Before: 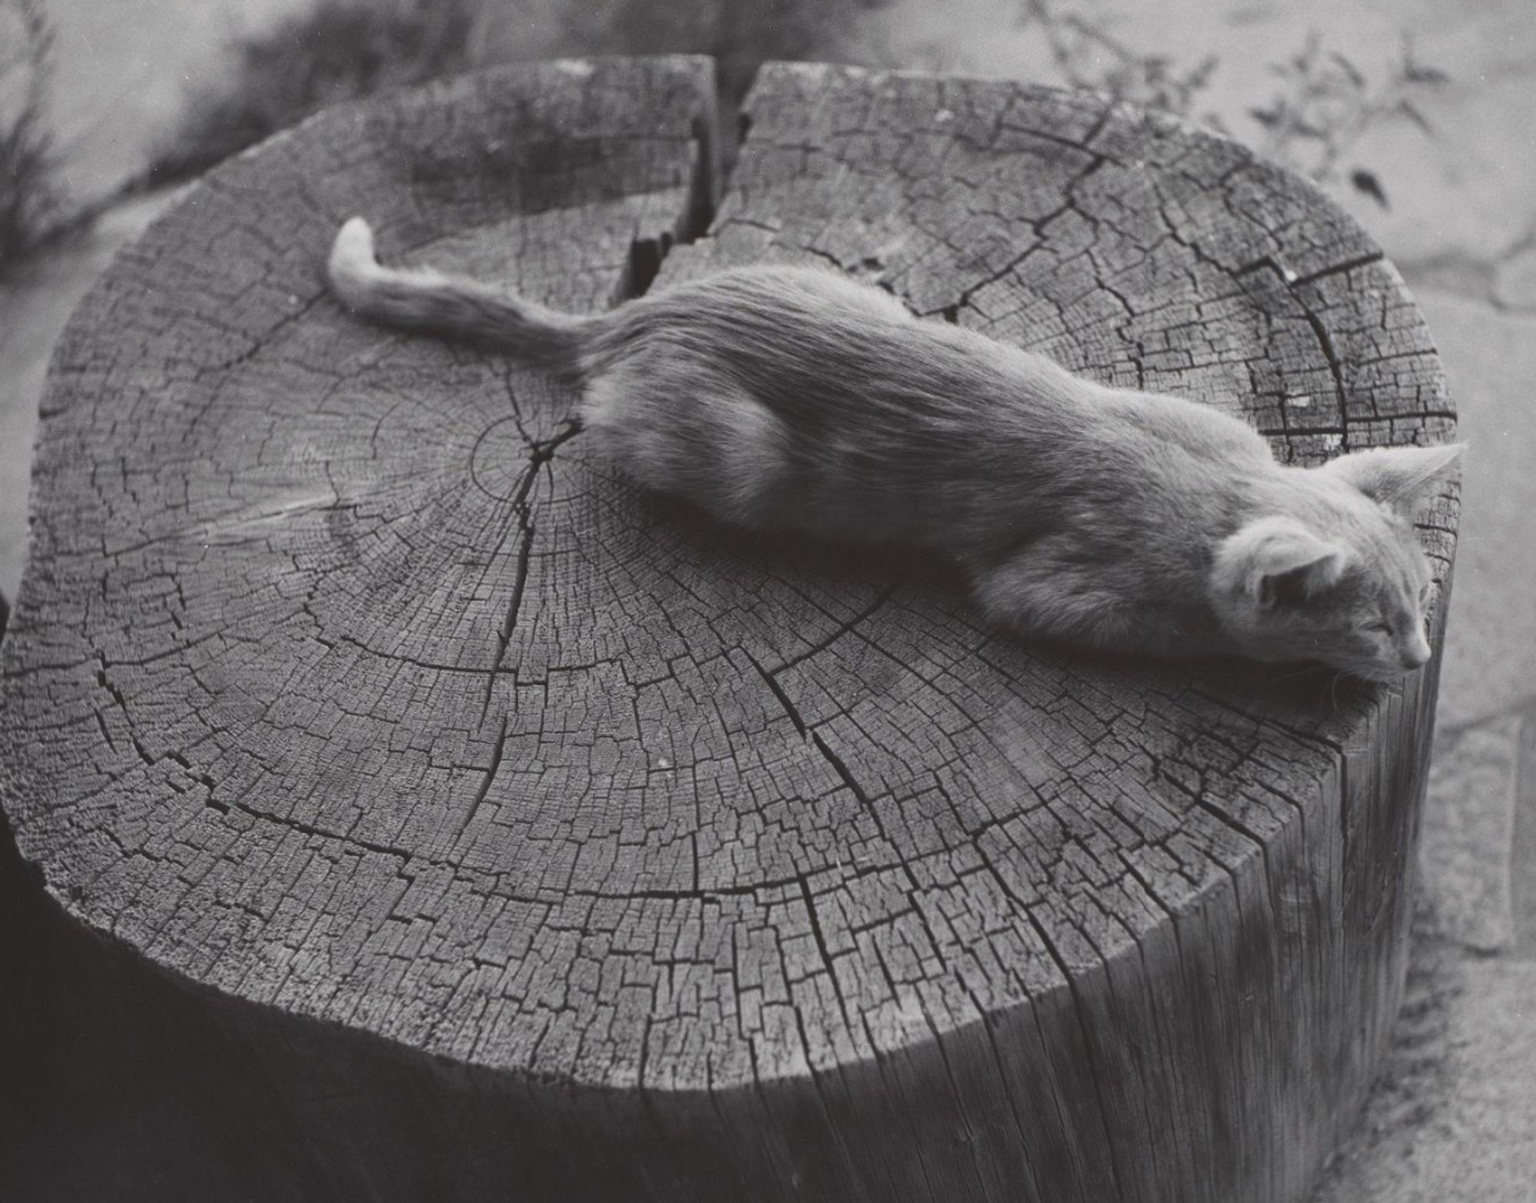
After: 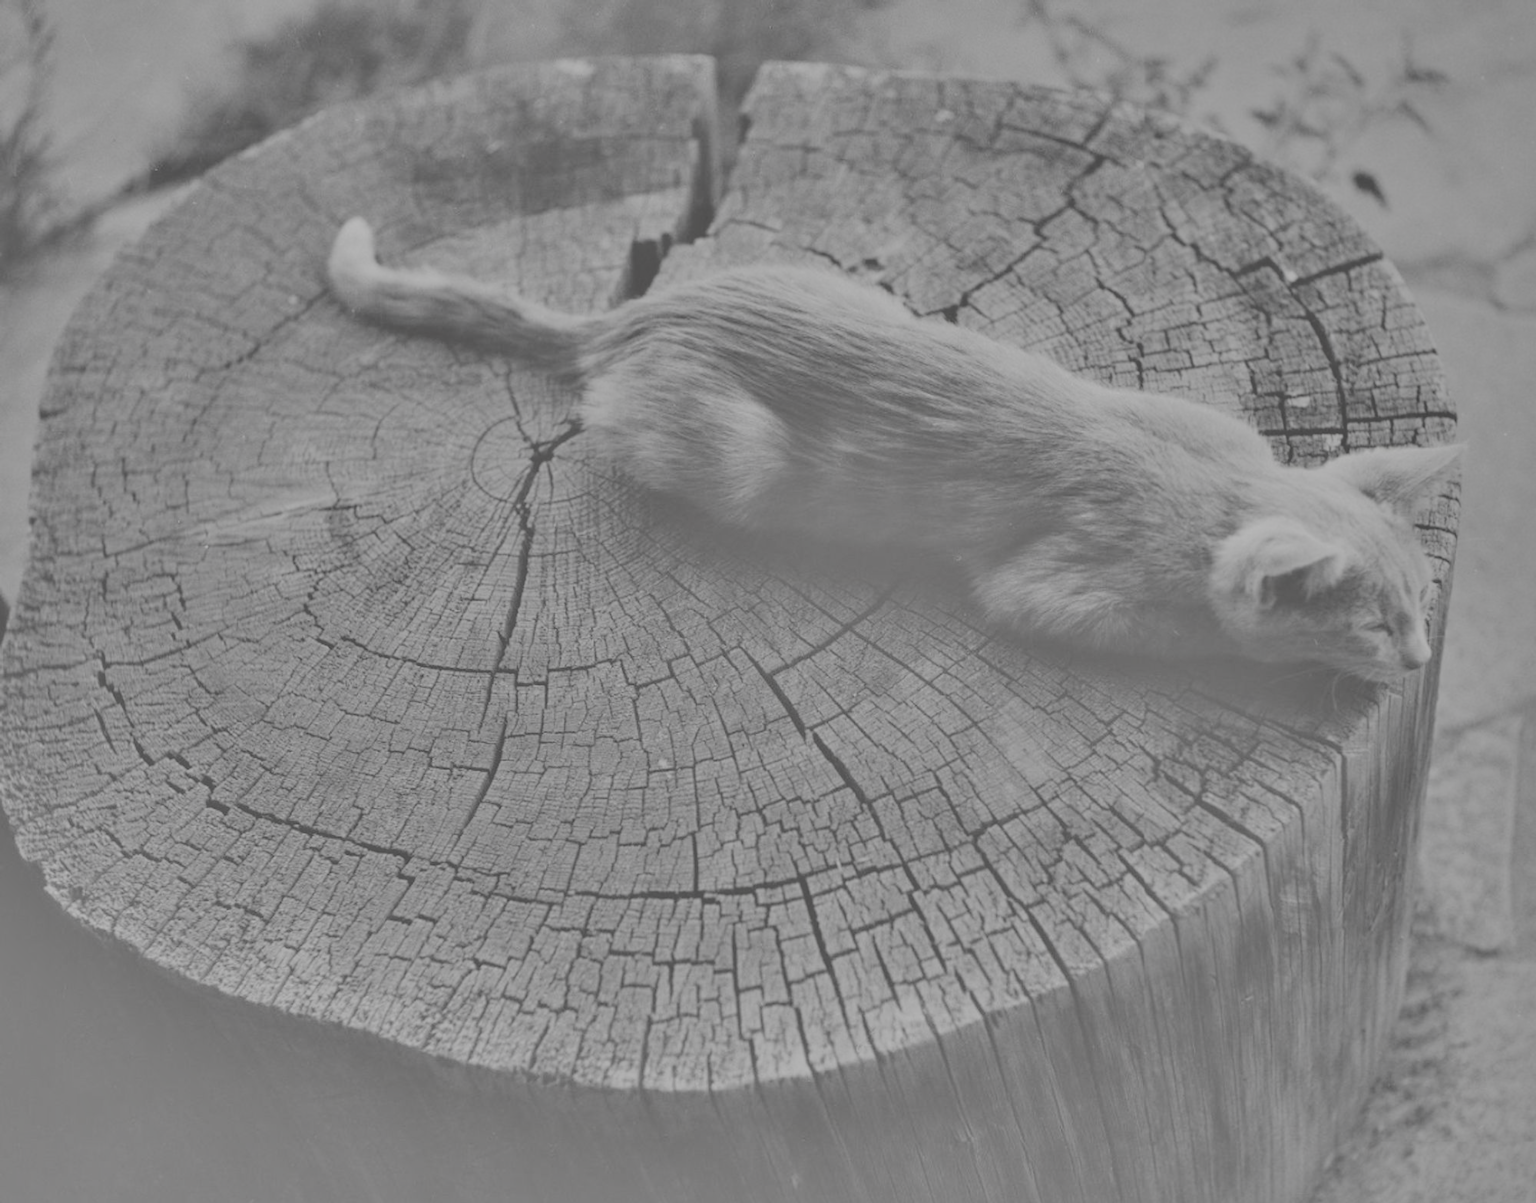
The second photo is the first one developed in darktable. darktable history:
shadows and highlights: shadows 20.93, highlights -81.19, soften with gaussian
base curve: preserve colors none
contrast brightness saturation: contrast -0.324, brightness 0.761, saturation -0.78
tone curve: curves: ch0 [(0, 0) (0.003, 0.275) (0.011, 0.288) (0.025, 0.309) (0.044, 0.326) (0.069, 0.346) (0.1, 0.37) (0.136, 0.396) (0.177, 0.432) (0.224, 0.473) (0.277, 0.516) (0.335, 0.566) (0.399, 0.611) (0.468, 0.661) (0.543, 0.711) (0.623, 0.761) (0.709, 0.817) (0.801, 0.867) (0.898, 0.911) (1, 1)], preserve colors none
